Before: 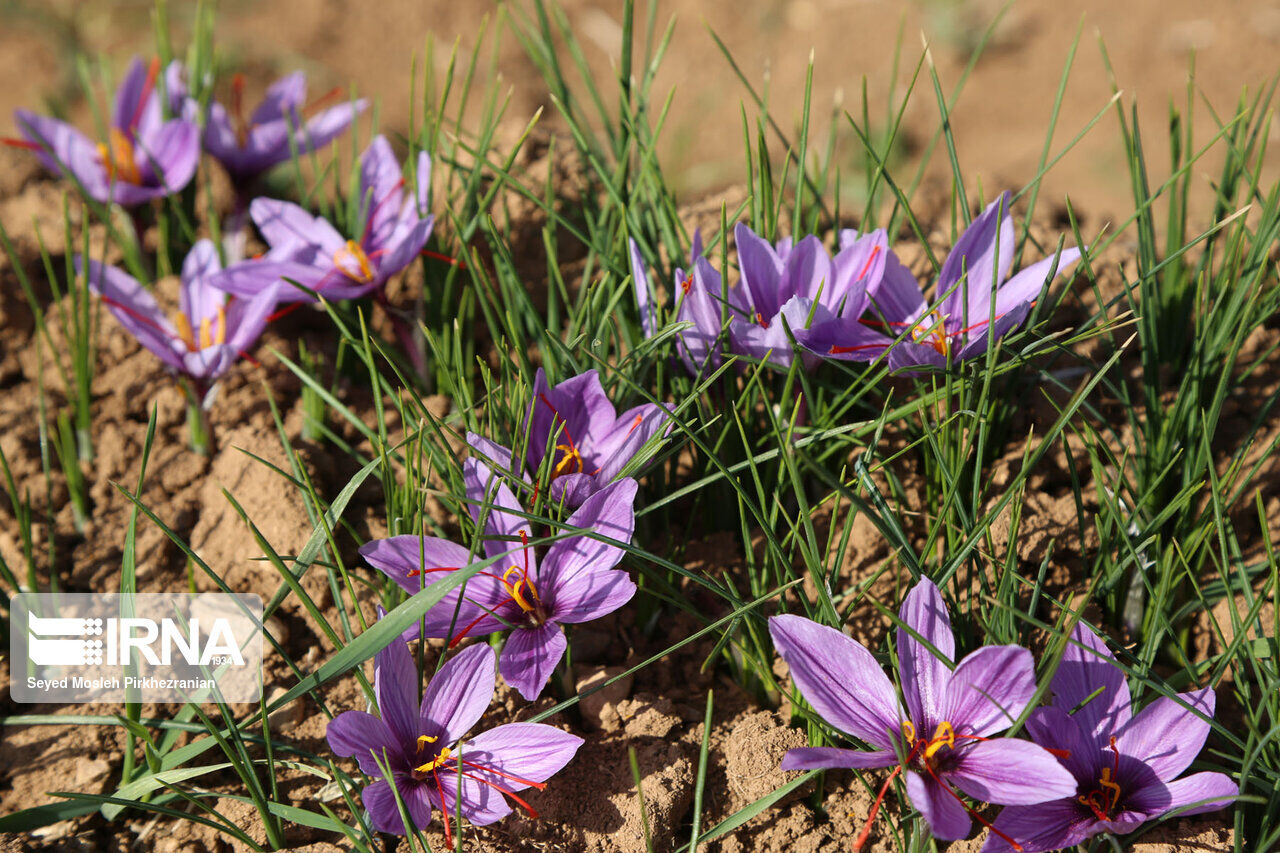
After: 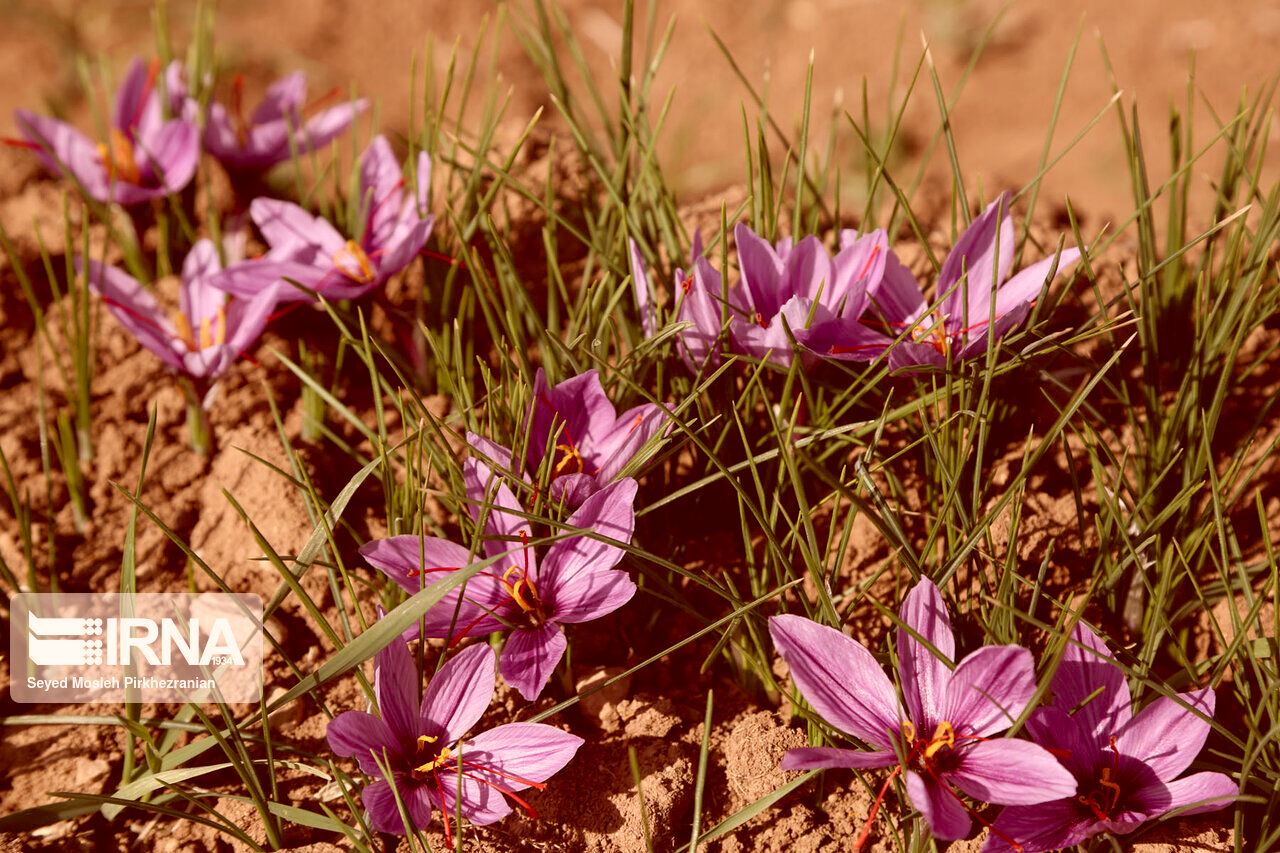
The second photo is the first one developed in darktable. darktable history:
color correction: highlights a* 9.53, highlights b* 9.02, shadows a* 39.44, shadows b* 39.4, saturation 0.768
